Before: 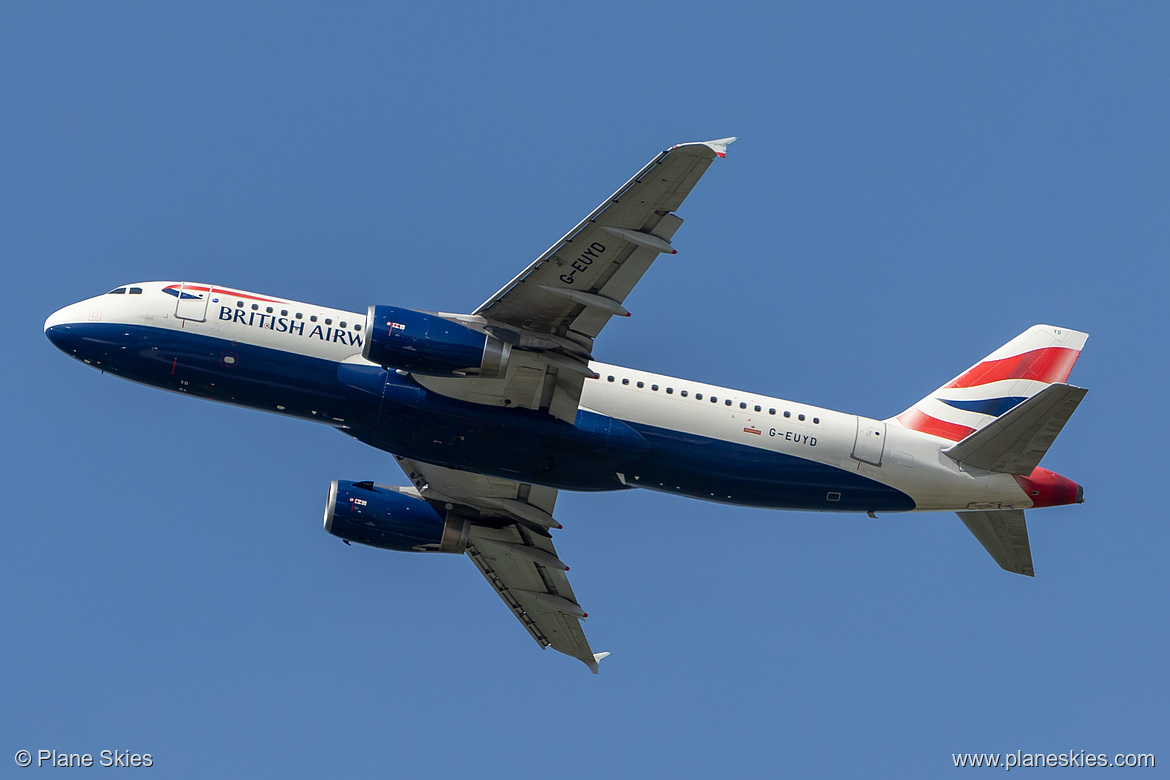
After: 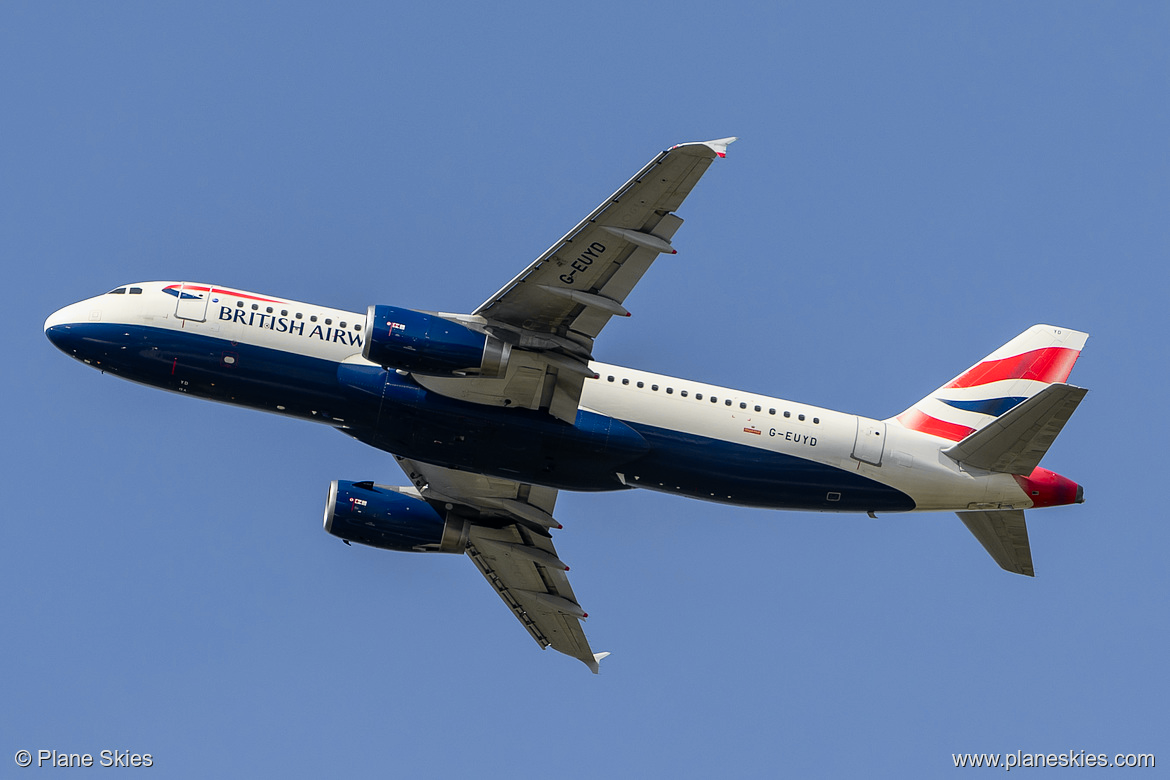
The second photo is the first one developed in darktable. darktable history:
tone curve: curves: ch0 [(0, 0) (0.071, 0.058) (0.266, 0.268) (0.498, 0.542) (0.766, 0.807) (1, 0.983)]; ch1 [(0, 0) (0.346, 0.307) (0.408, 0.387) (0.463, 0.465) (0.482, 0.493) (0.502, 0.499) (0.517, 0.505) (0.55, 0.554) (0.597, 0.61) (0.651, 0.698) (1, 1)]; ch2 [(0, 0) (0.346, 0.34) (0.434, 0.46) (0.485, 0.494) (0.5, 0.498) (0.509, 0.517) (0.526, 0.539) (0.583, 0.603) (0.625, 0.659) (1, 1)], color space Lab, independent channels, preserve colors none
